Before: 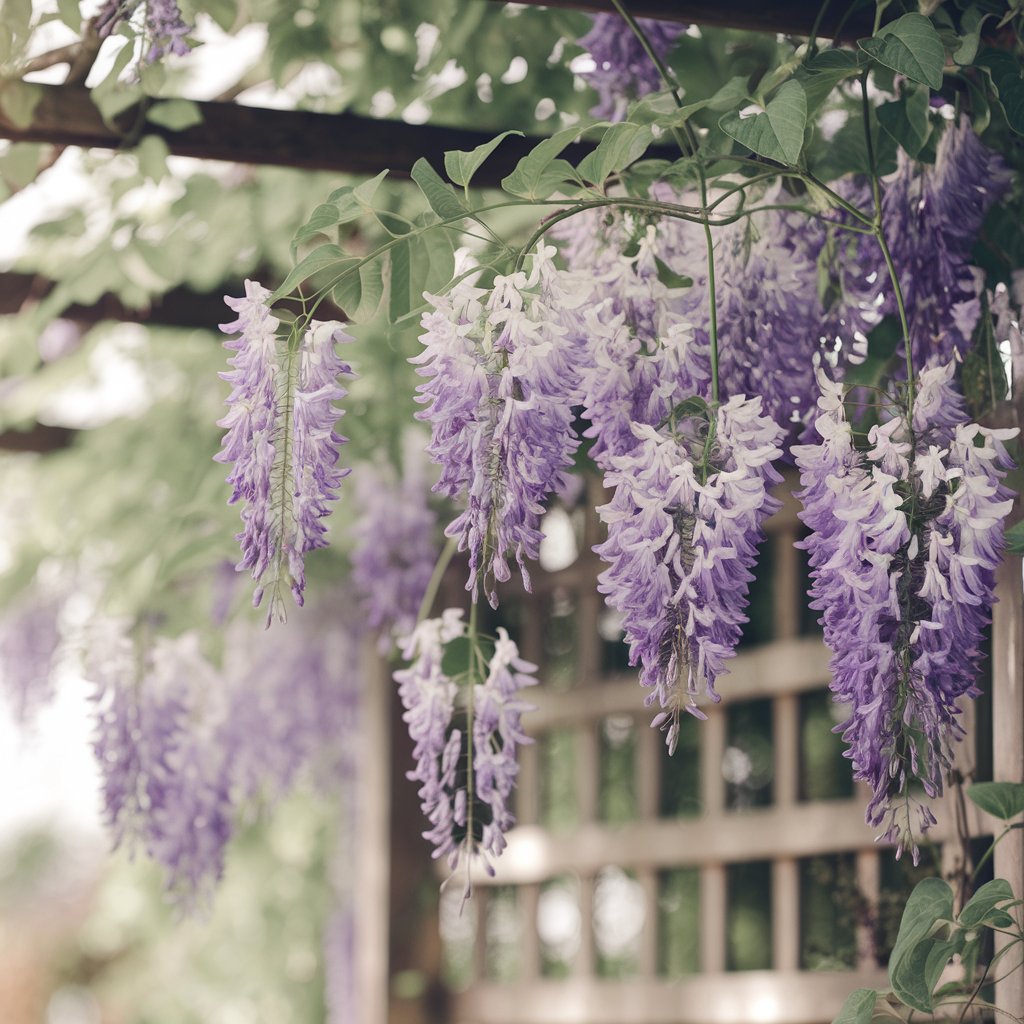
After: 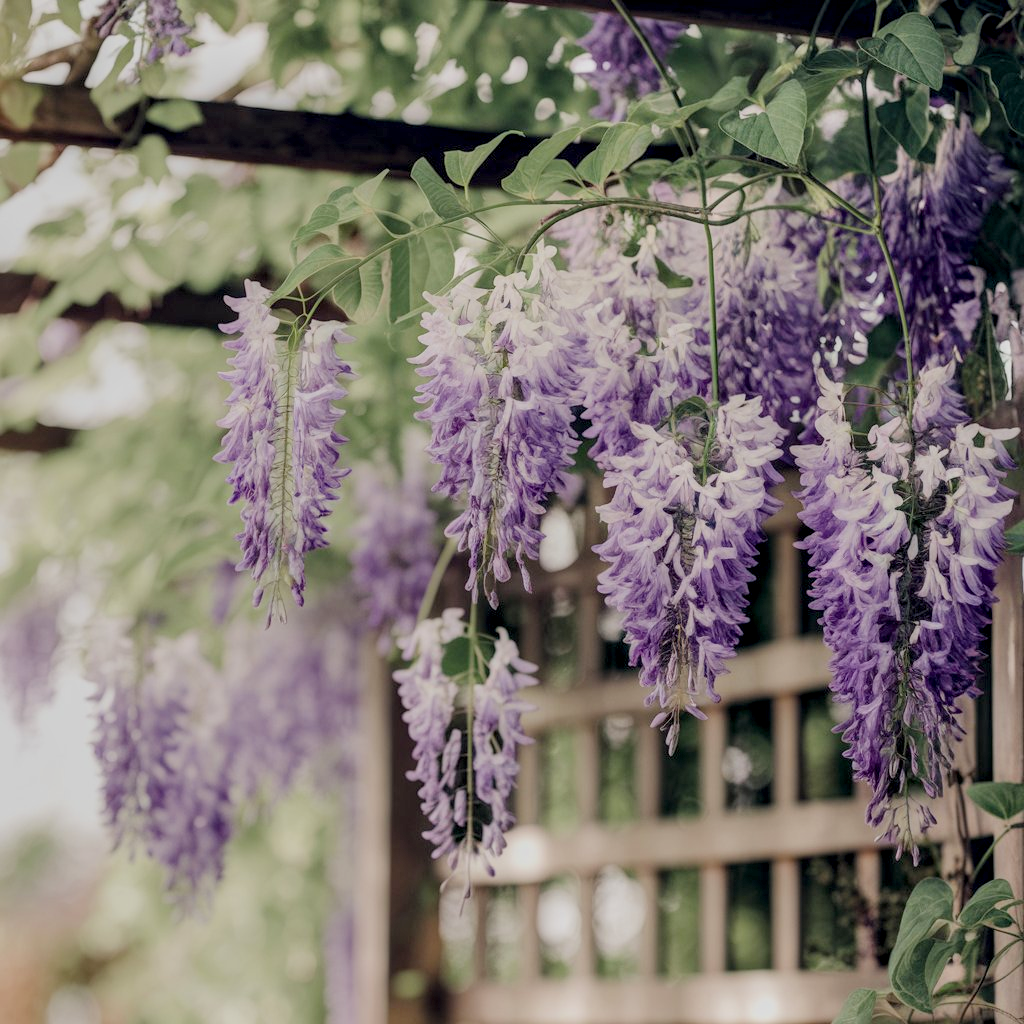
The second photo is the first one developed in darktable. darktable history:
filmic rgb: black relative exposure -7.04 EV, white relative exposure 5.99 EV, target black luminance 0%, hardness 2.74, latitude 61.11%, contrast 0.694, highlights saturation mix 10.18%, shadows ↔ highlights balance -0.116%, color science v4 (2020)
local contrast: highlights 16%, detail 186%
